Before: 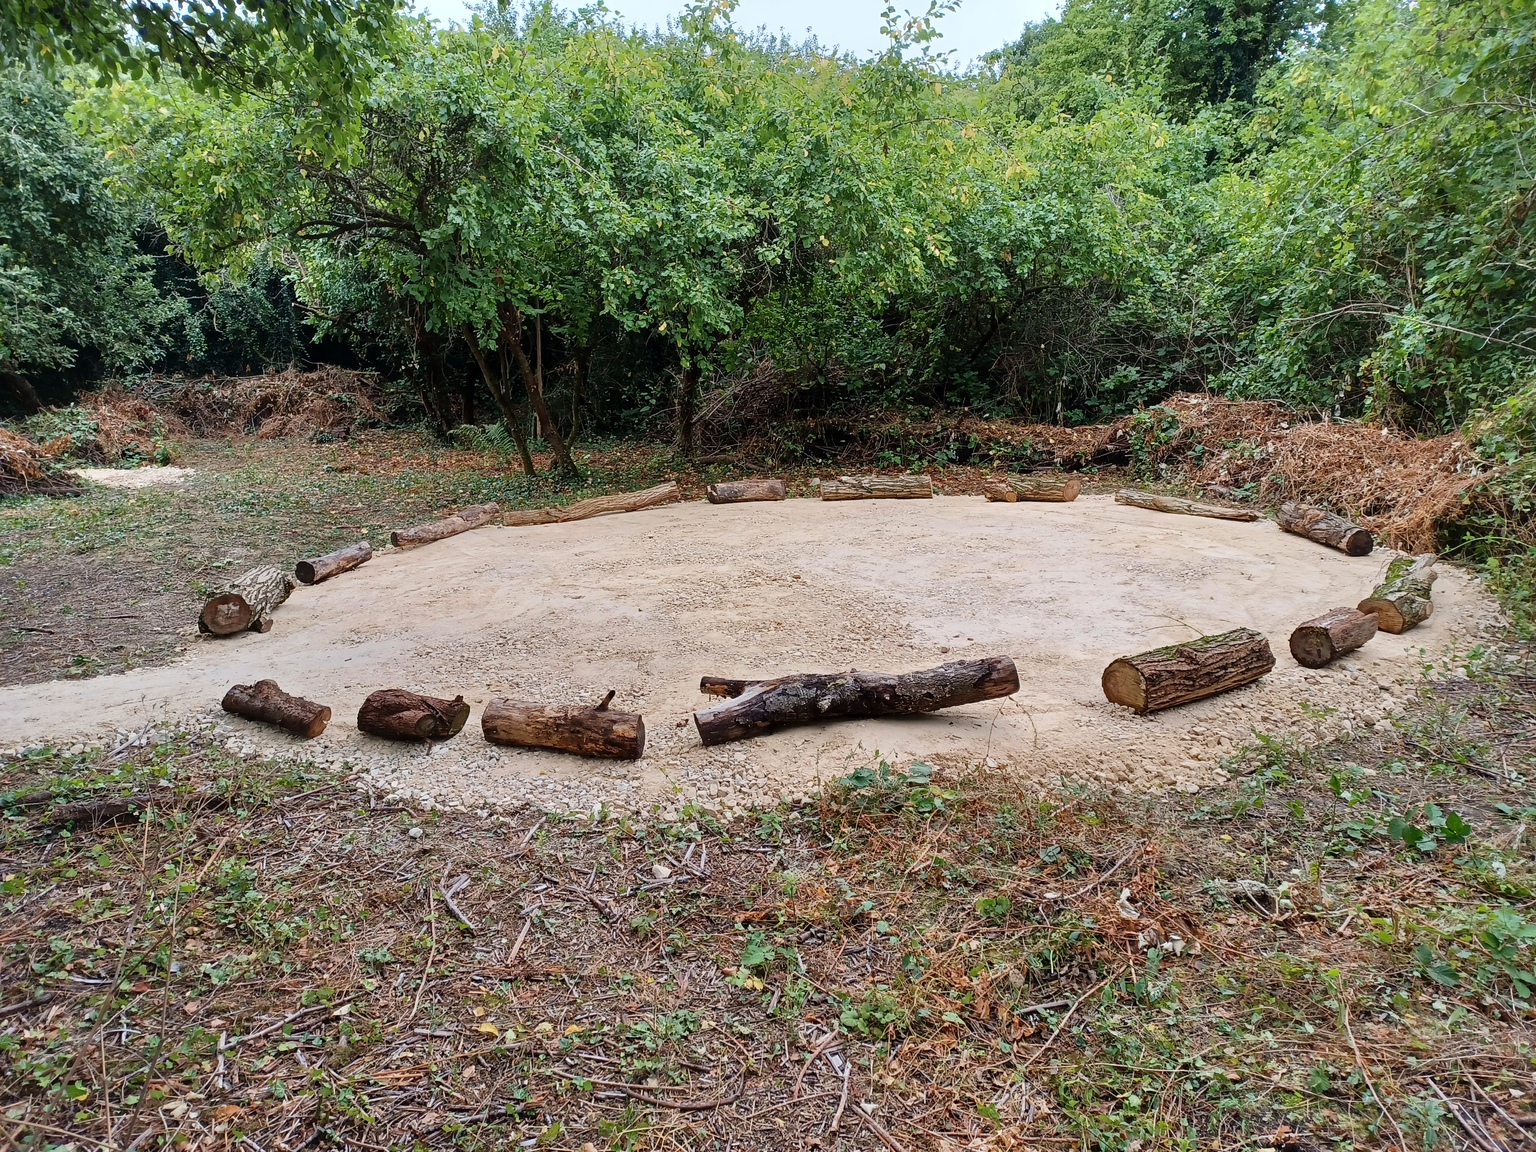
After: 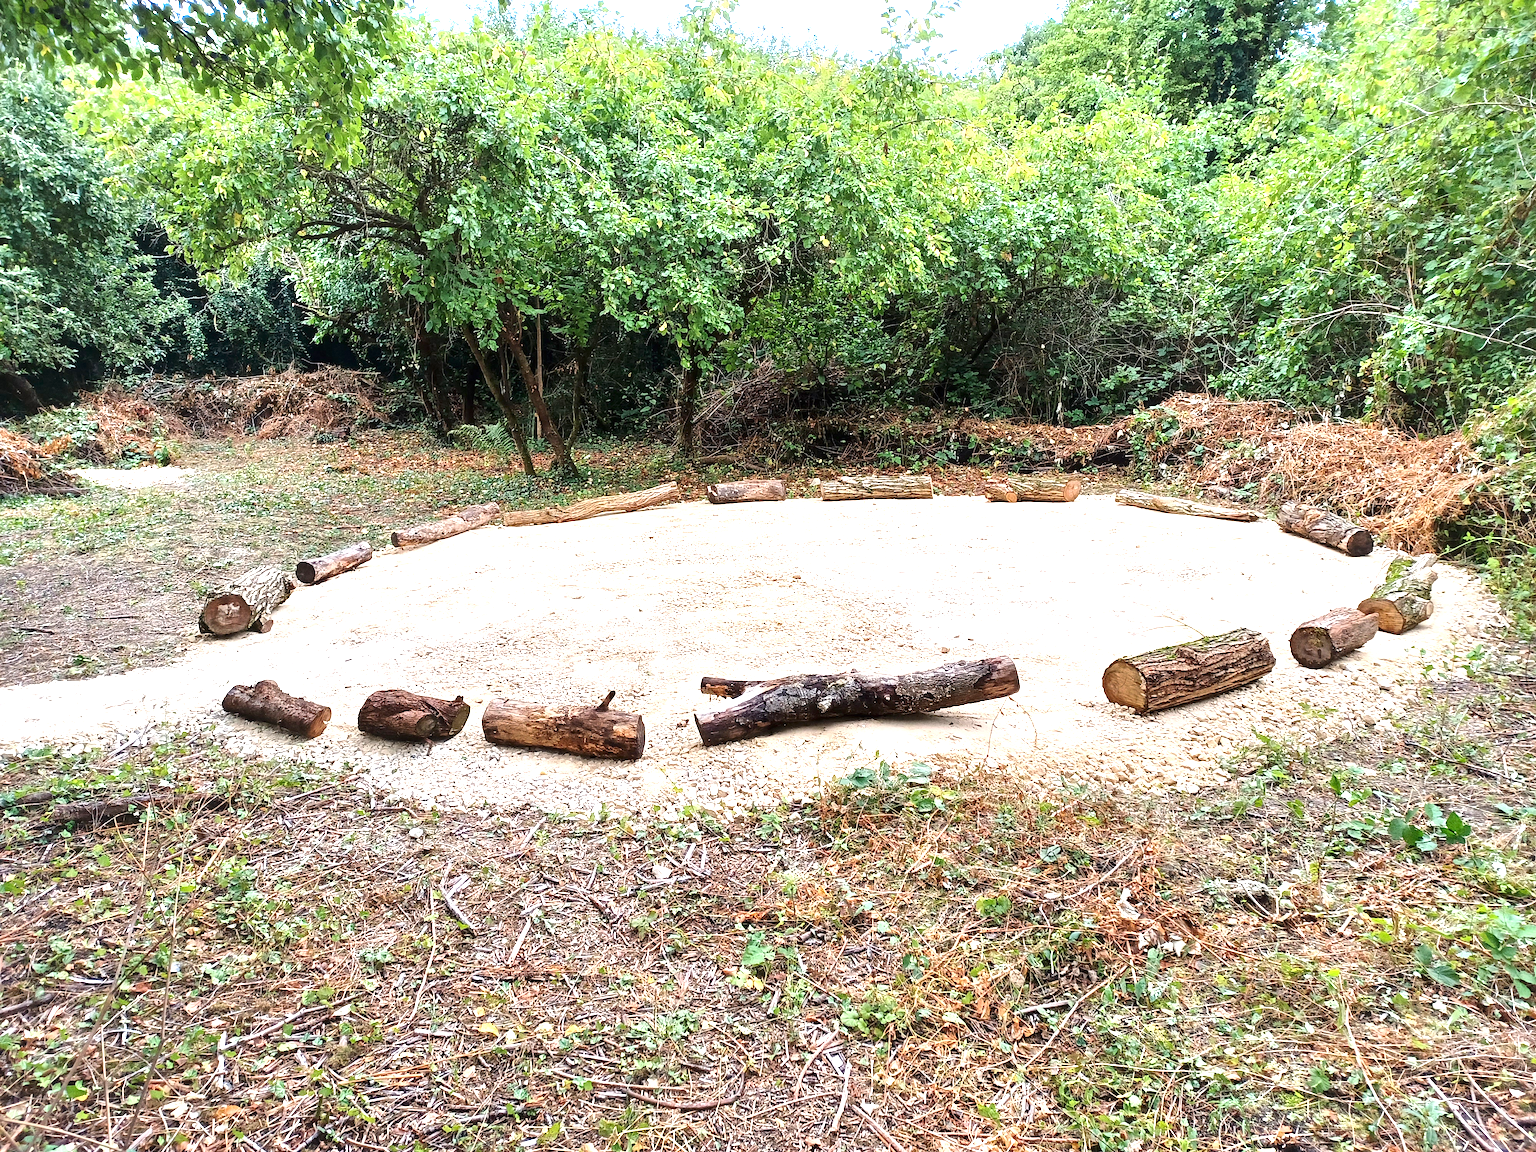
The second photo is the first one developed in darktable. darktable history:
grain: on, module defaults
exposure: black level correction 0, exposure 1.3 EV, compensate highlight preservation false
